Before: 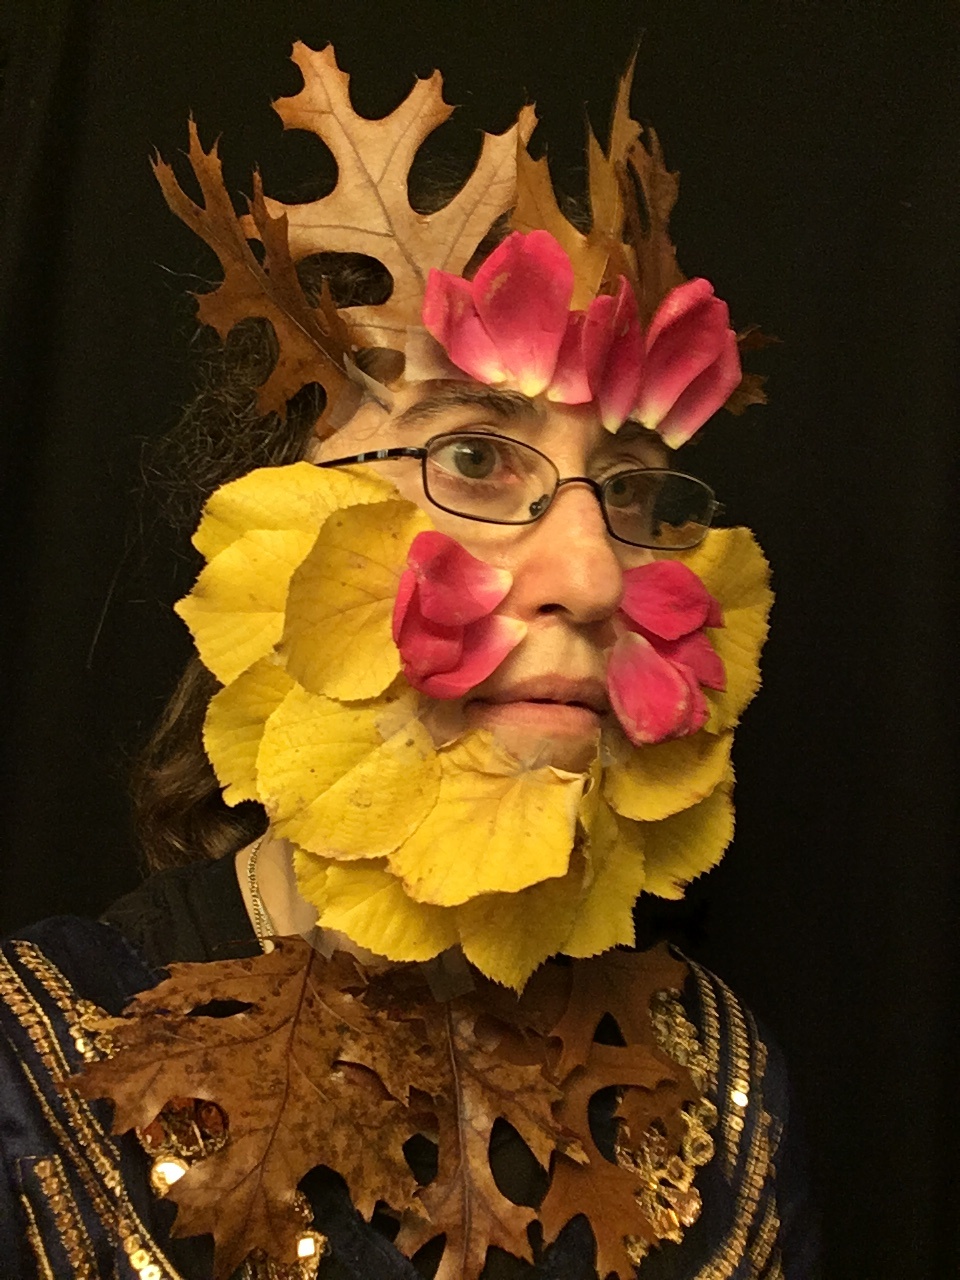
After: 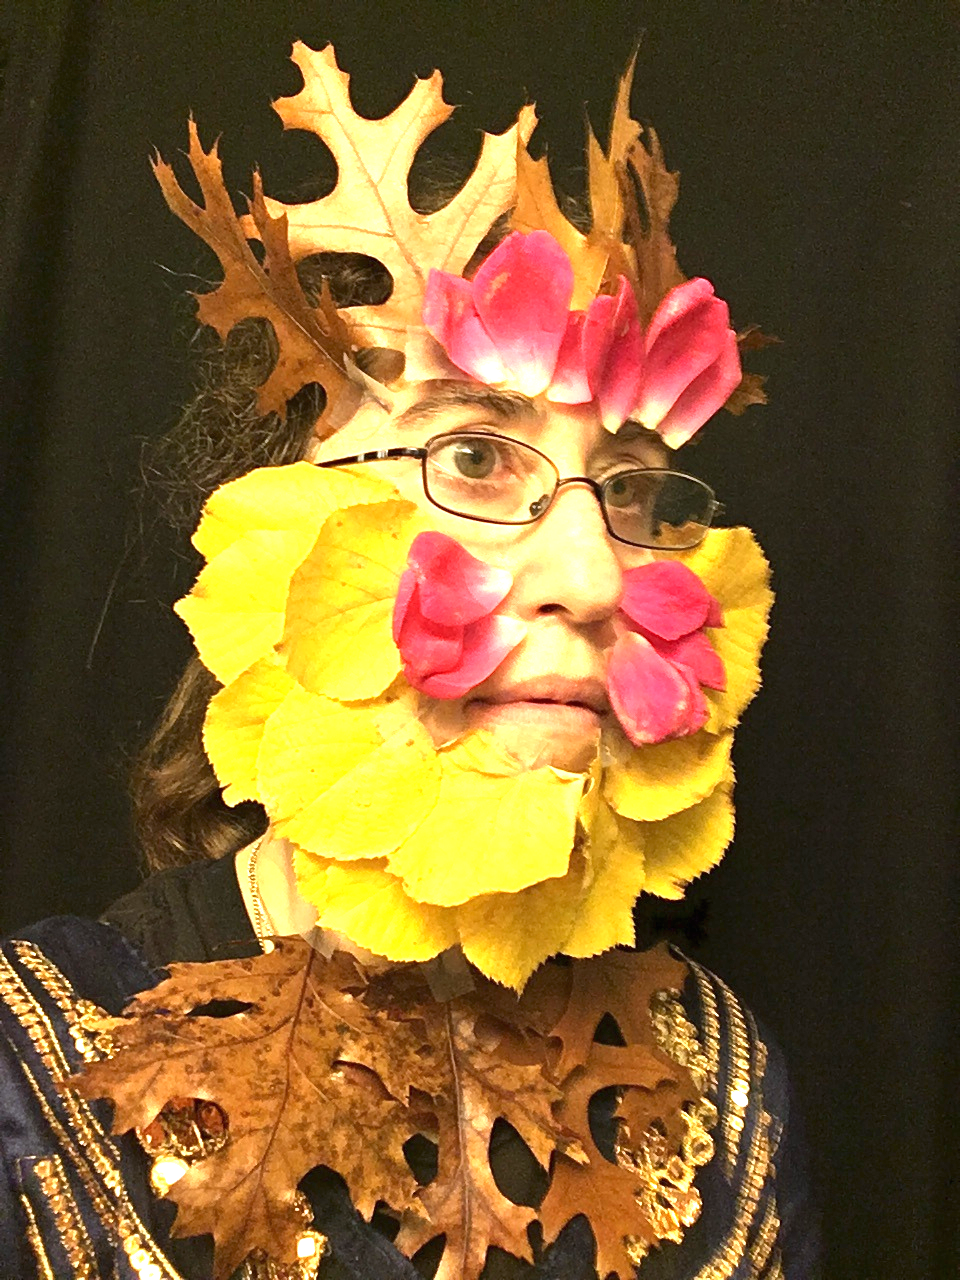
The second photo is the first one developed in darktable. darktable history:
exposure: black level correction 0, exposure 1.741 EV, compensate exposure bias true, compensate highlight preservation false
white balance: red 0.984, blue 1.059
